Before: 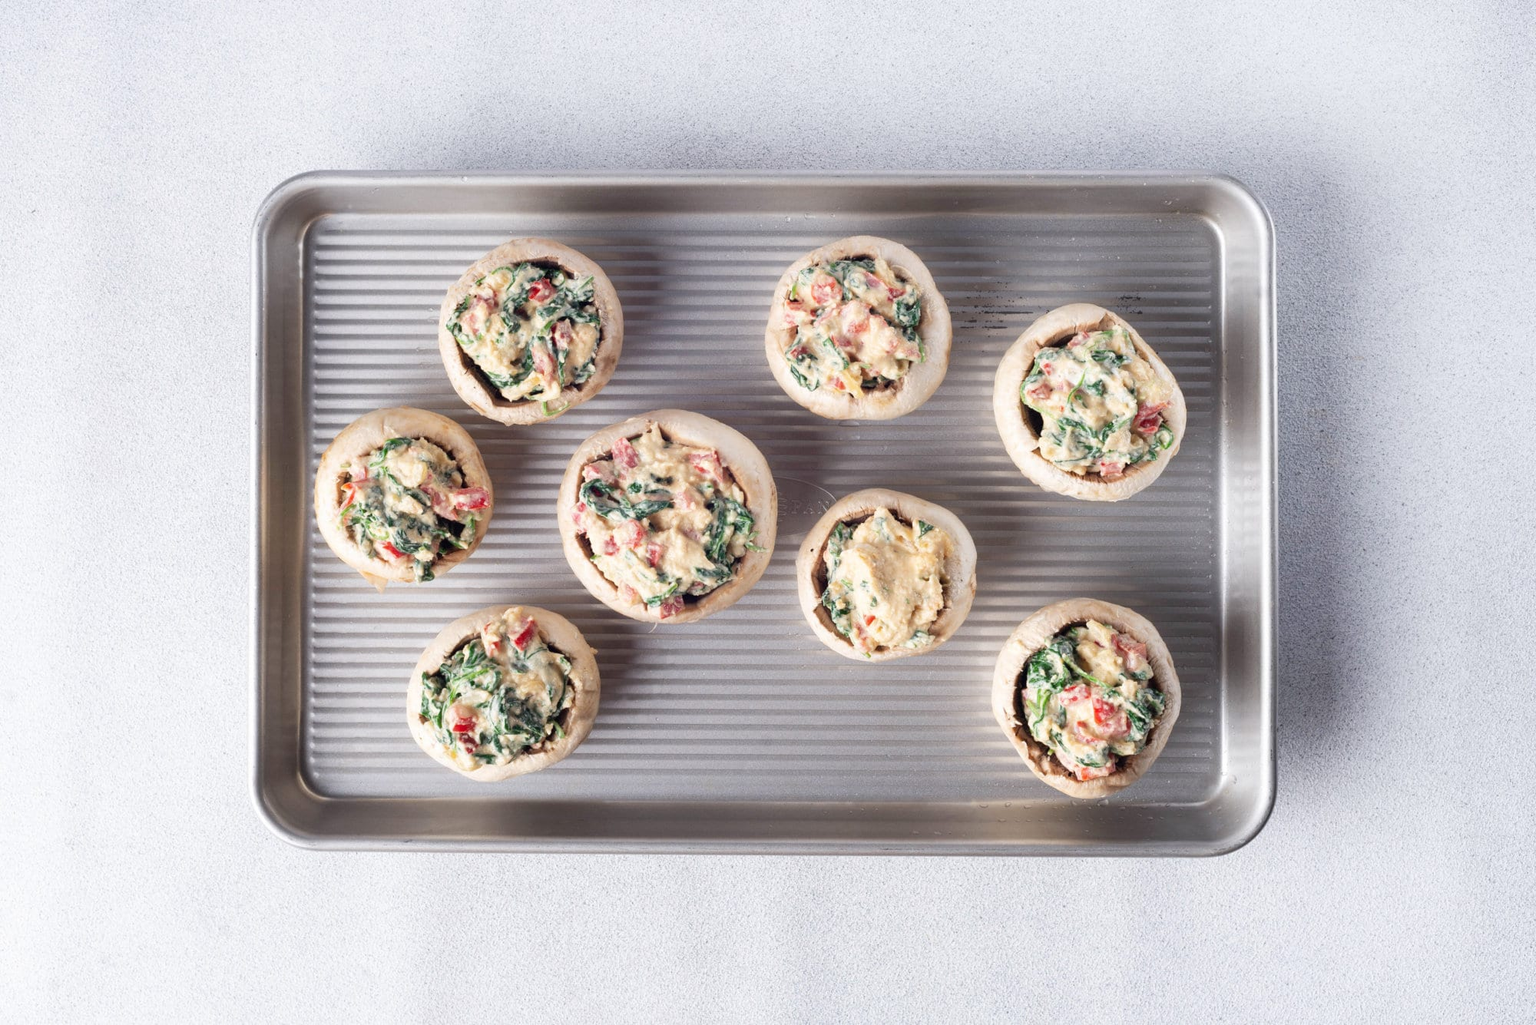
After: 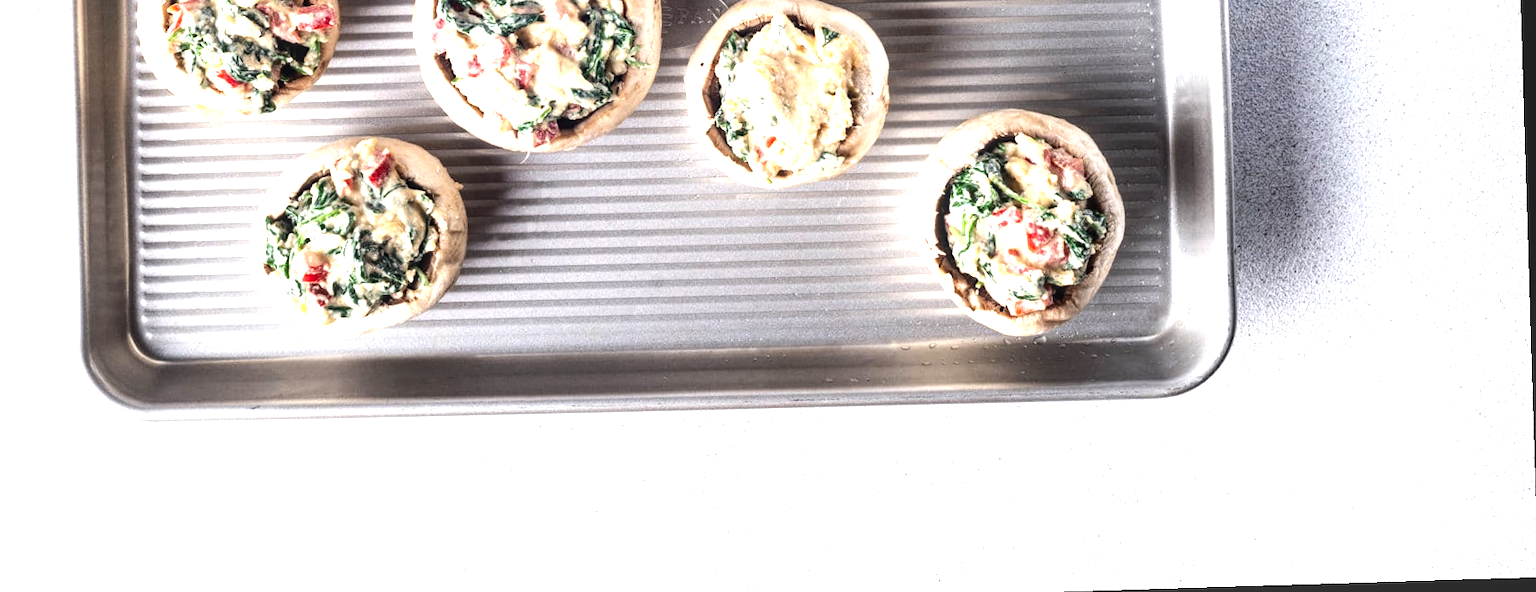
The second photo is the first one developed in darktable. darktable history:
local contrast: detail 130%
tone equalizer: -8 EV -1.08 EV, -7 EV -1.01 EV, -6 EV -0.867 EV, -5 EV -0.578 EV, -3 EV 0.578 EV, -2 EV 0.867 EV, -1 EV 1.01 EV, +0 EV 1.08 EV, edges refinement/feathering 500, mask exposure compensation -1.57 EV, preserve details no
crop and rotate: left 13.306%, top 48.129%, bottom 2.928%
rotate and perspective: rotation -1.75°, automatic cropping off
